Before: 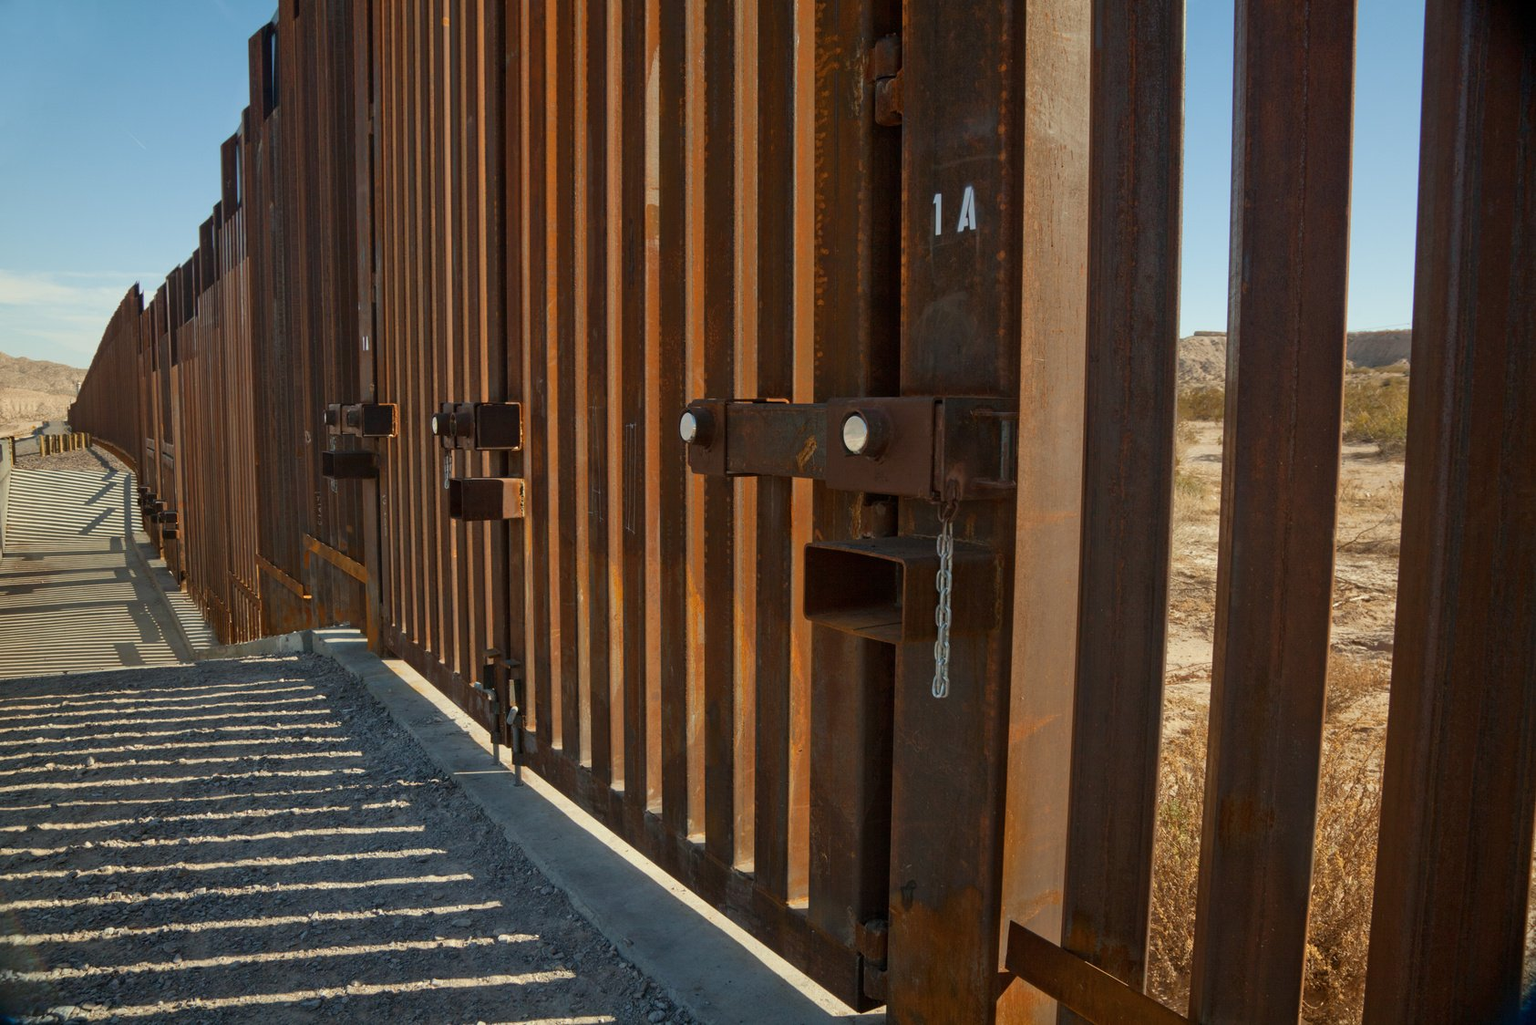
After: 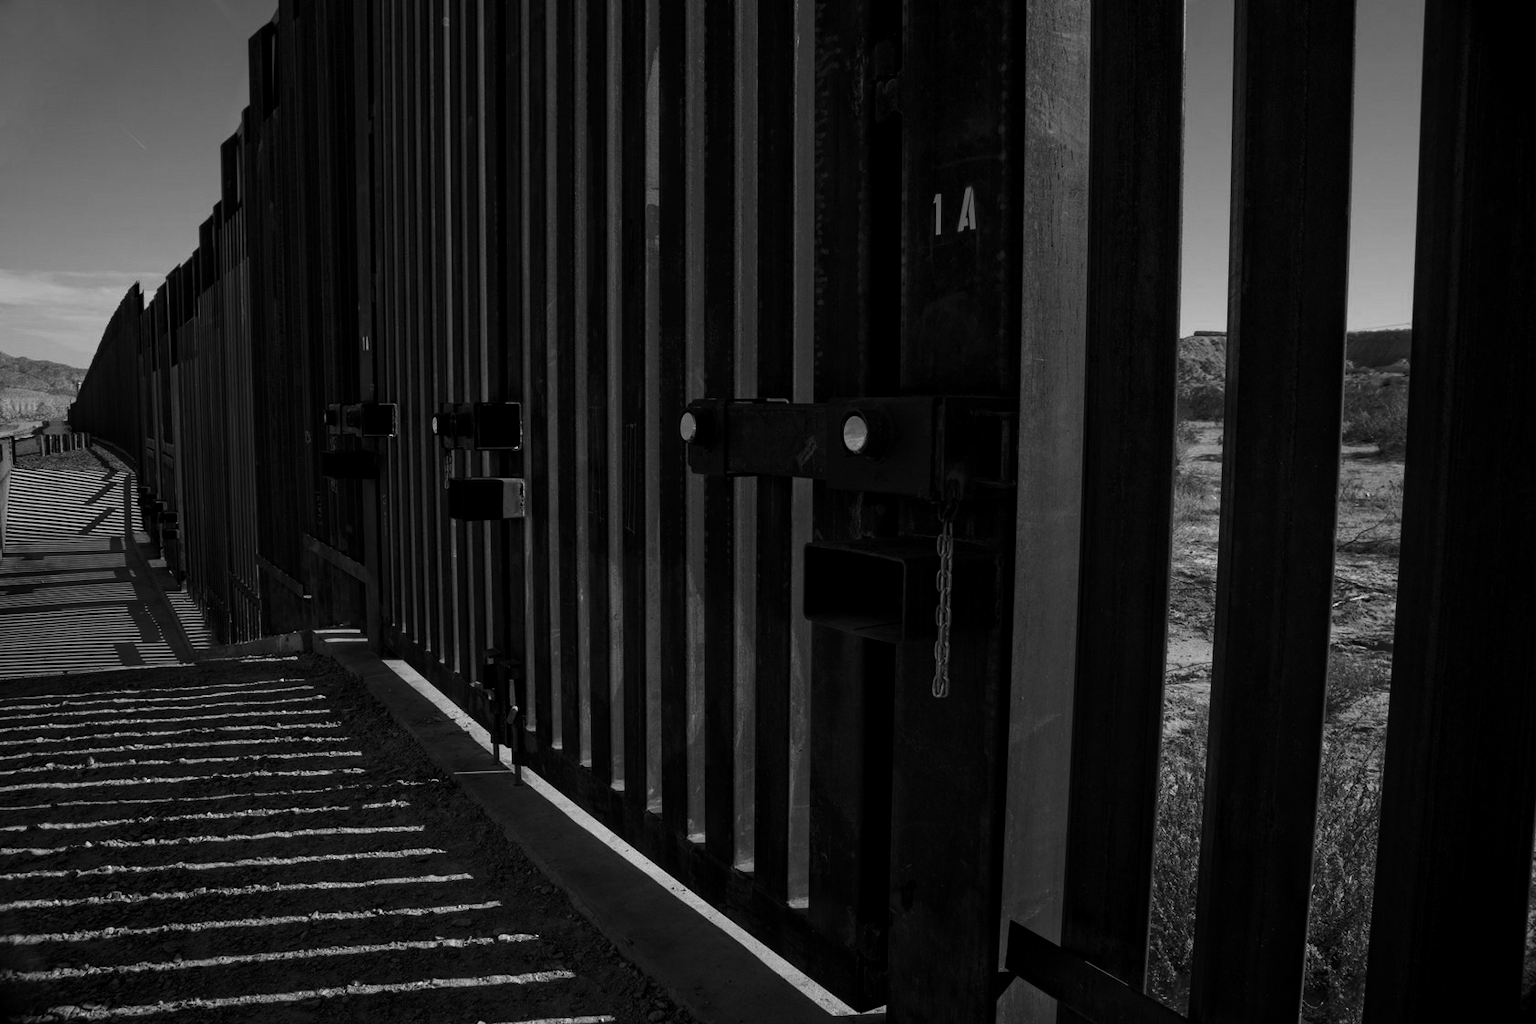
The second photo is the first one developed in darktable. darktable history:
local contrast: highlights 100%, shadows 100%, detail 120%, midtone range 0.2
contrast brightness saturation: contrast -0.03, brightness -0.59, saturation -1
